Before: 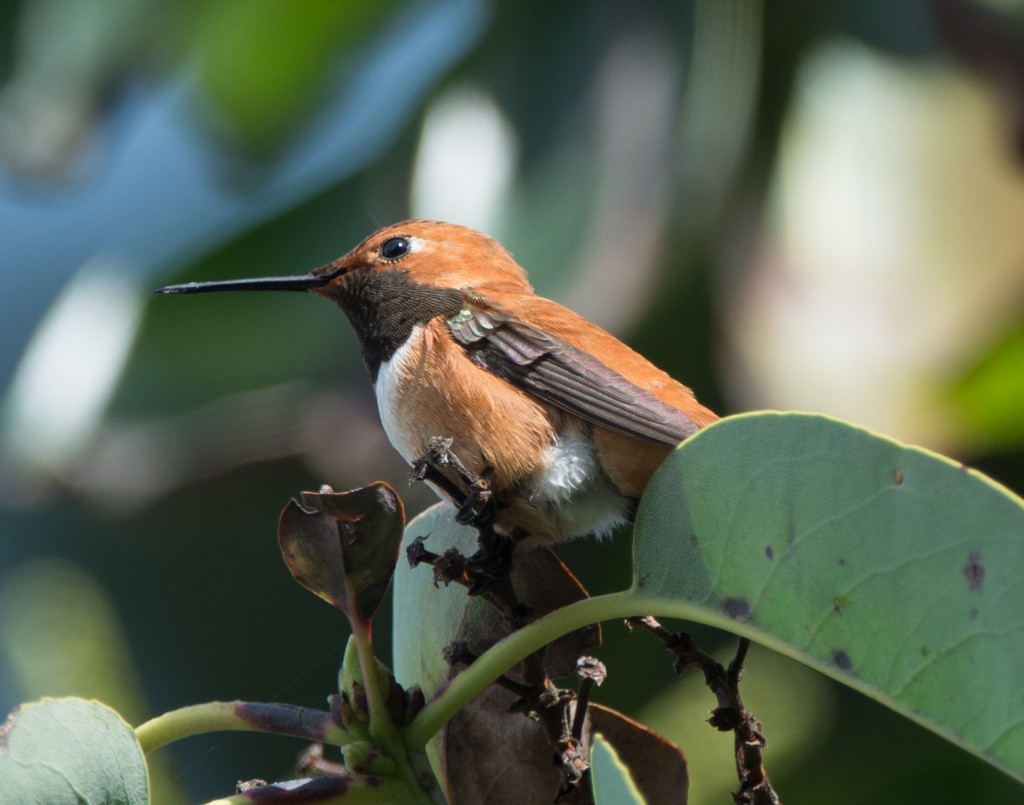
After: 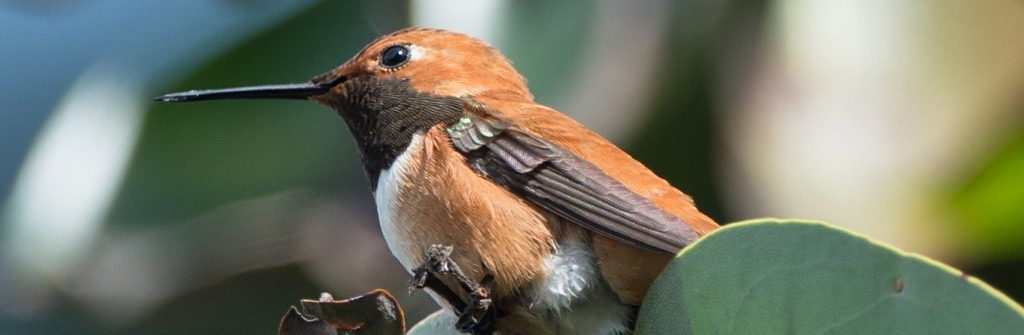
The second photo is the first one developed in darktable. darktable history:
crop and rotate: top 23.897%, bottom 34.367%
shadows and highlights: low approximation 0.01, soften with gaussian
sharpen: amount 0.206
